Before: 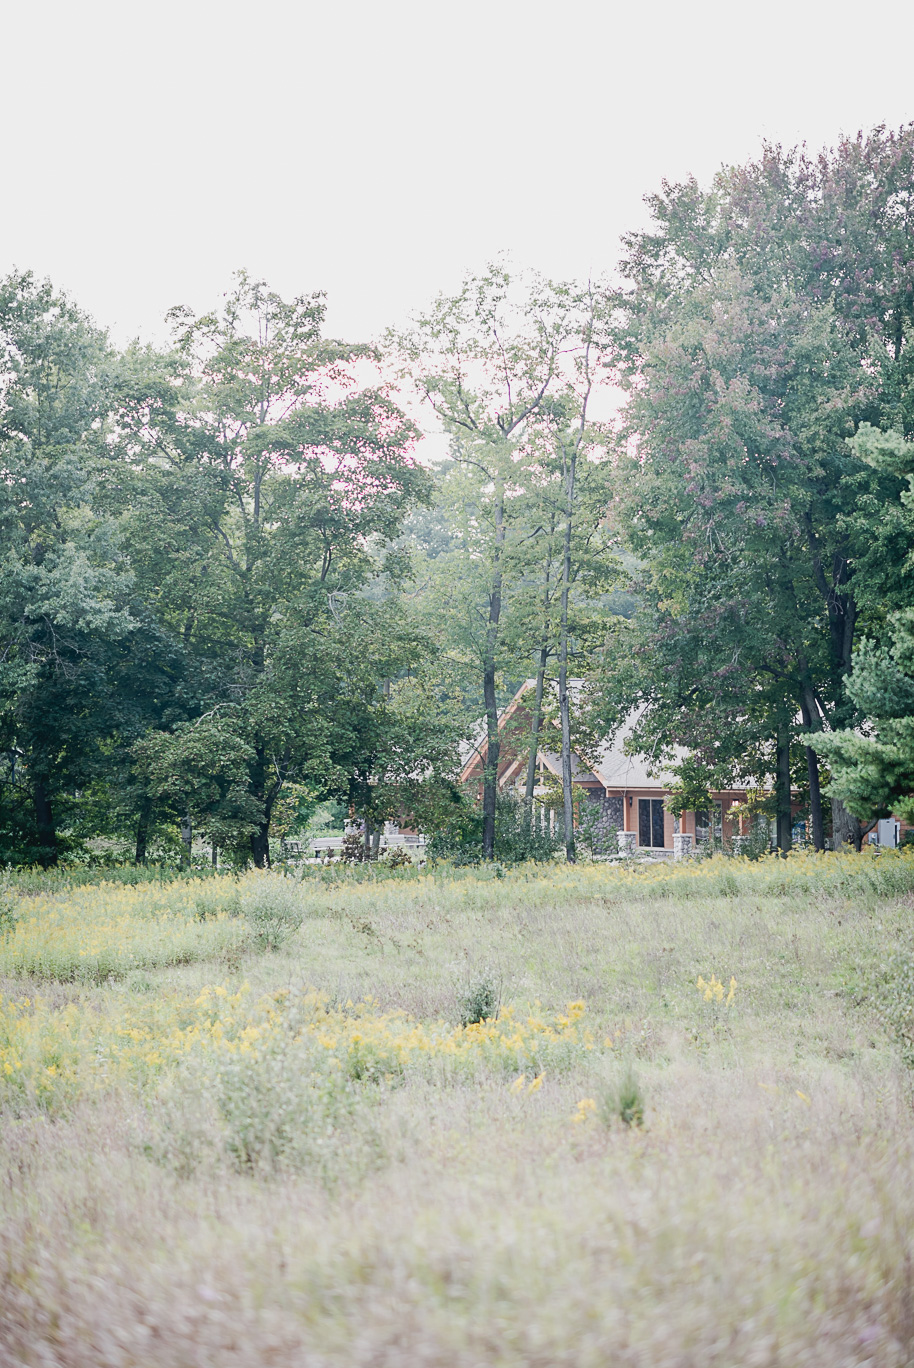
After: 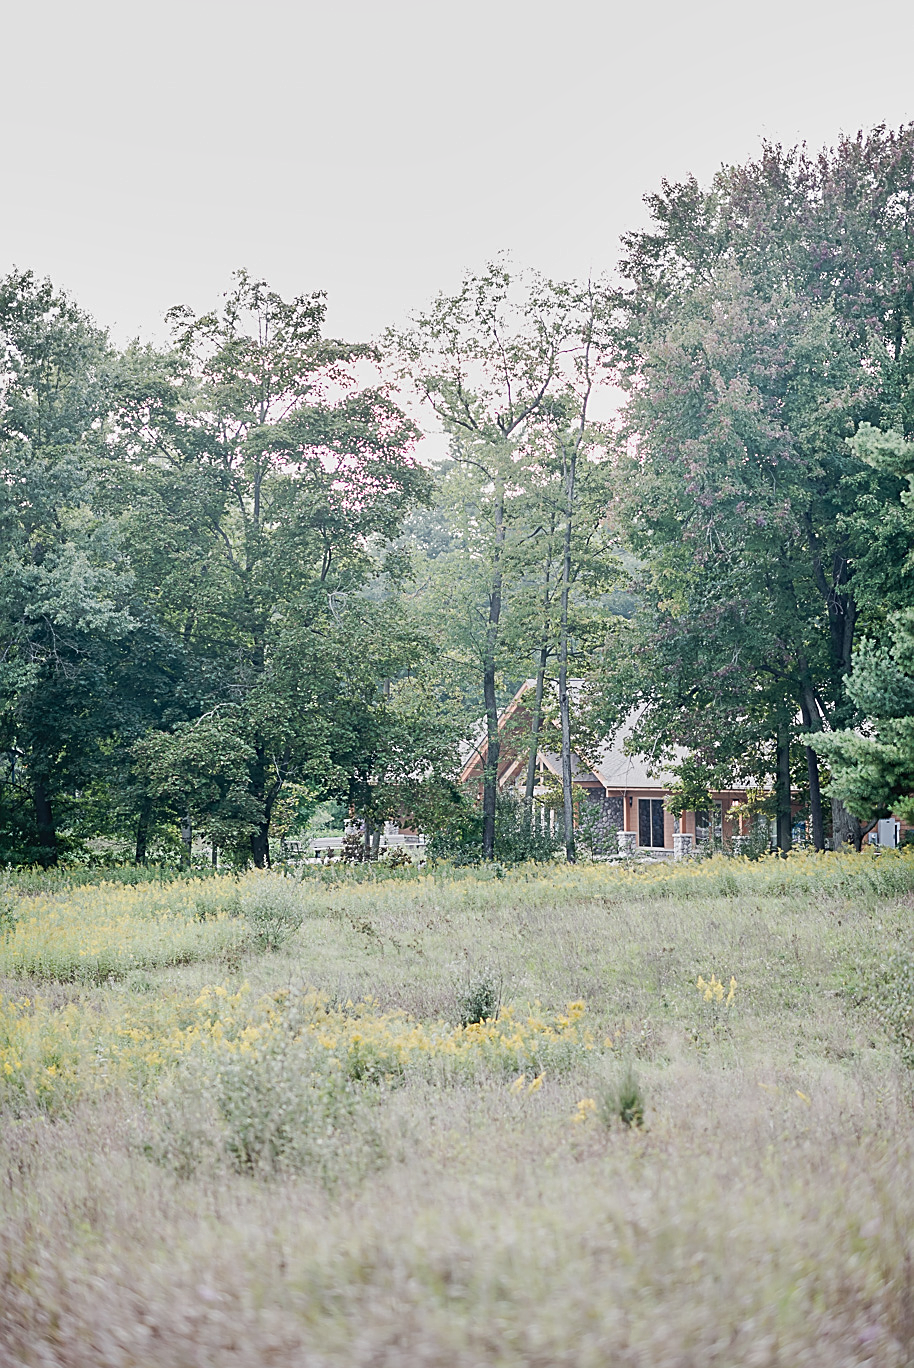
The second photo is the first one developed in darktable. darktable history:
shadows and highlights: highlights color adjustment 0%, soften with gaussian
sharpen: on, module defaults
